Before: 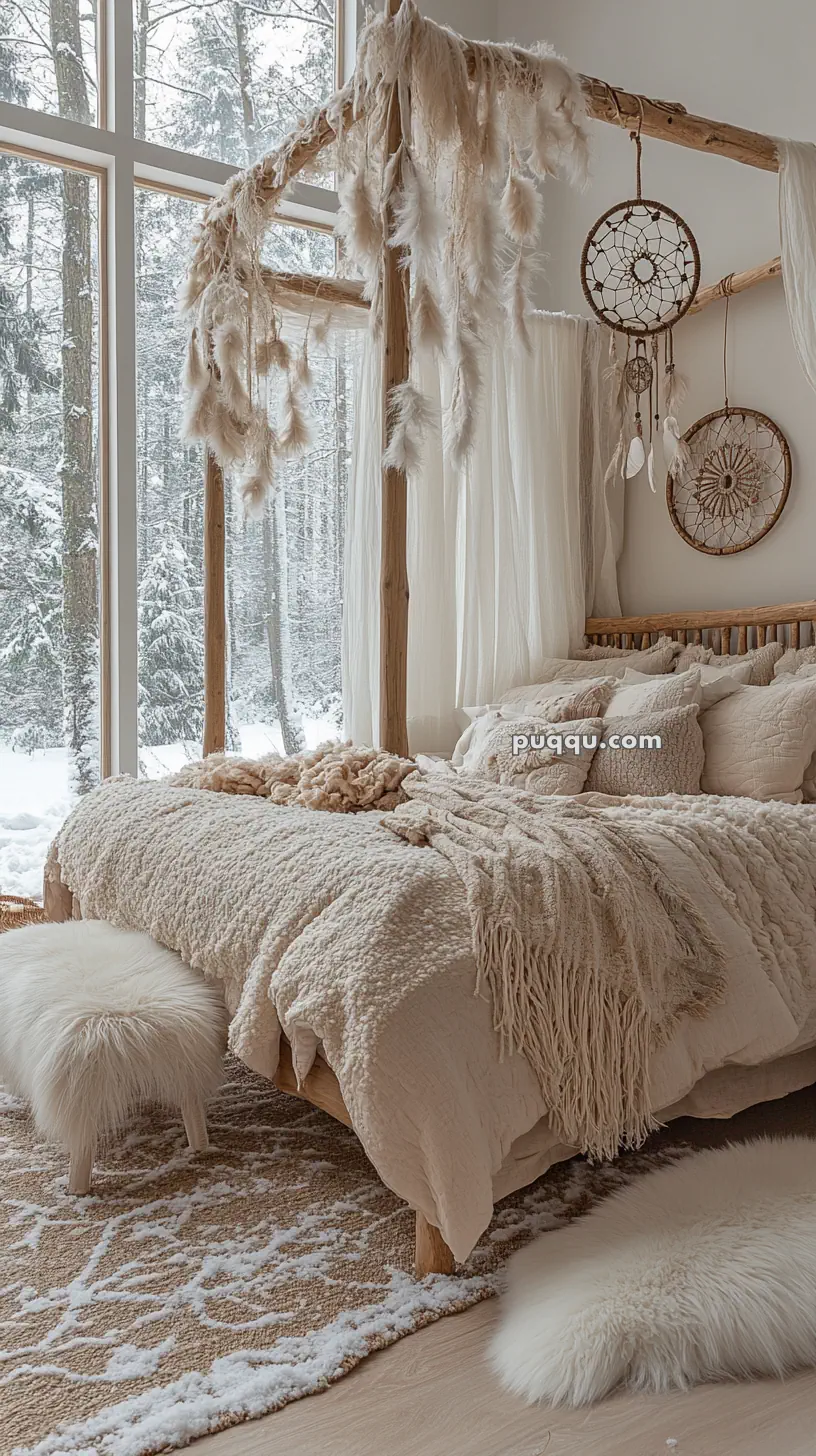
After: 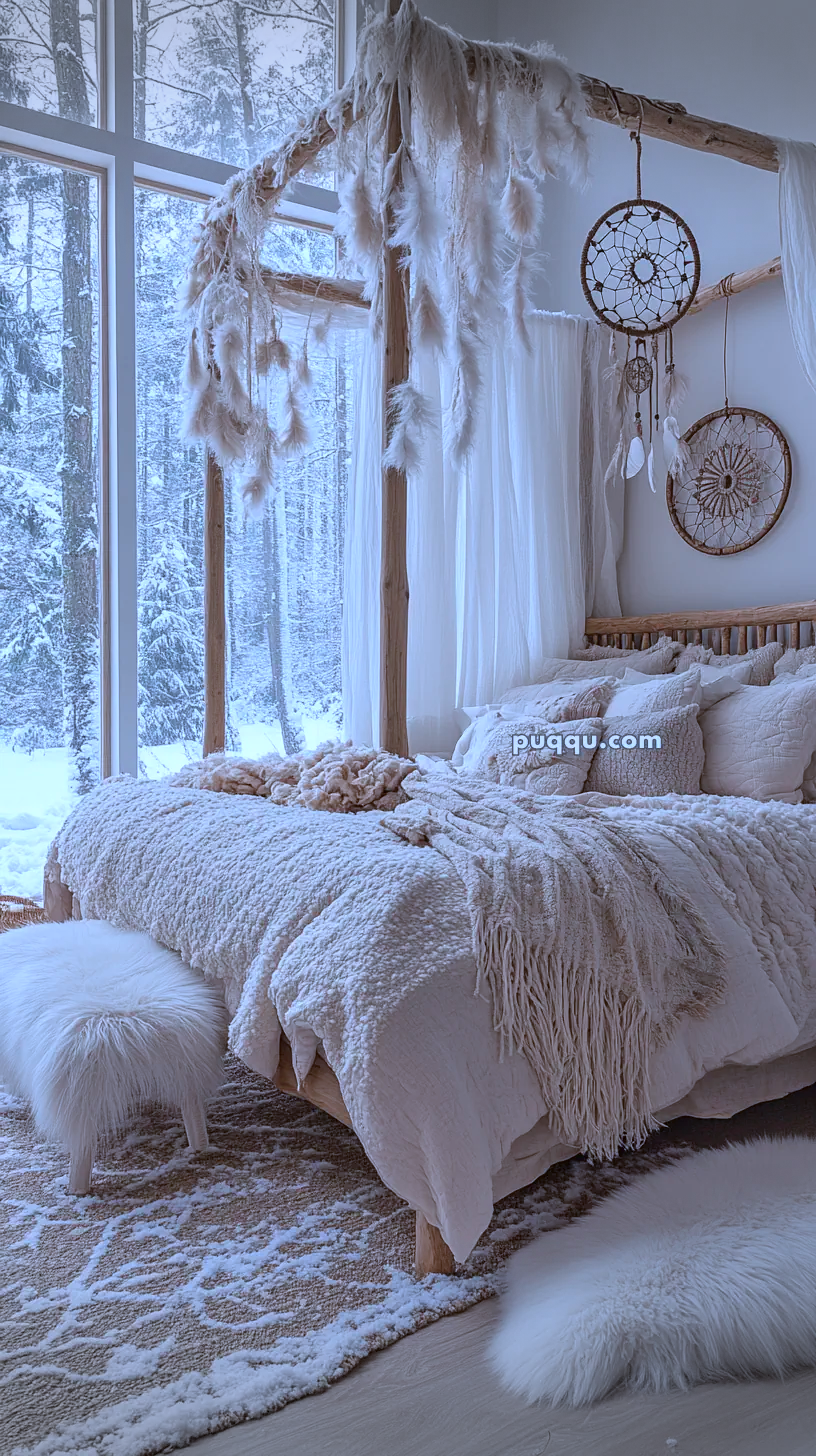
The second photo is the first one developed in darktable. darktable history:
color calibration: gray › normalize channels true, illuminant as shot in camera, adaptation linear Bradford (ICC v4), x 0.407, y 0.406, temperature 3585.21 K, gamut compression 0.012
vignetting: fall-off start 100.06%, width/height ratio 1.307, dithering 8-bit output, unbound false
